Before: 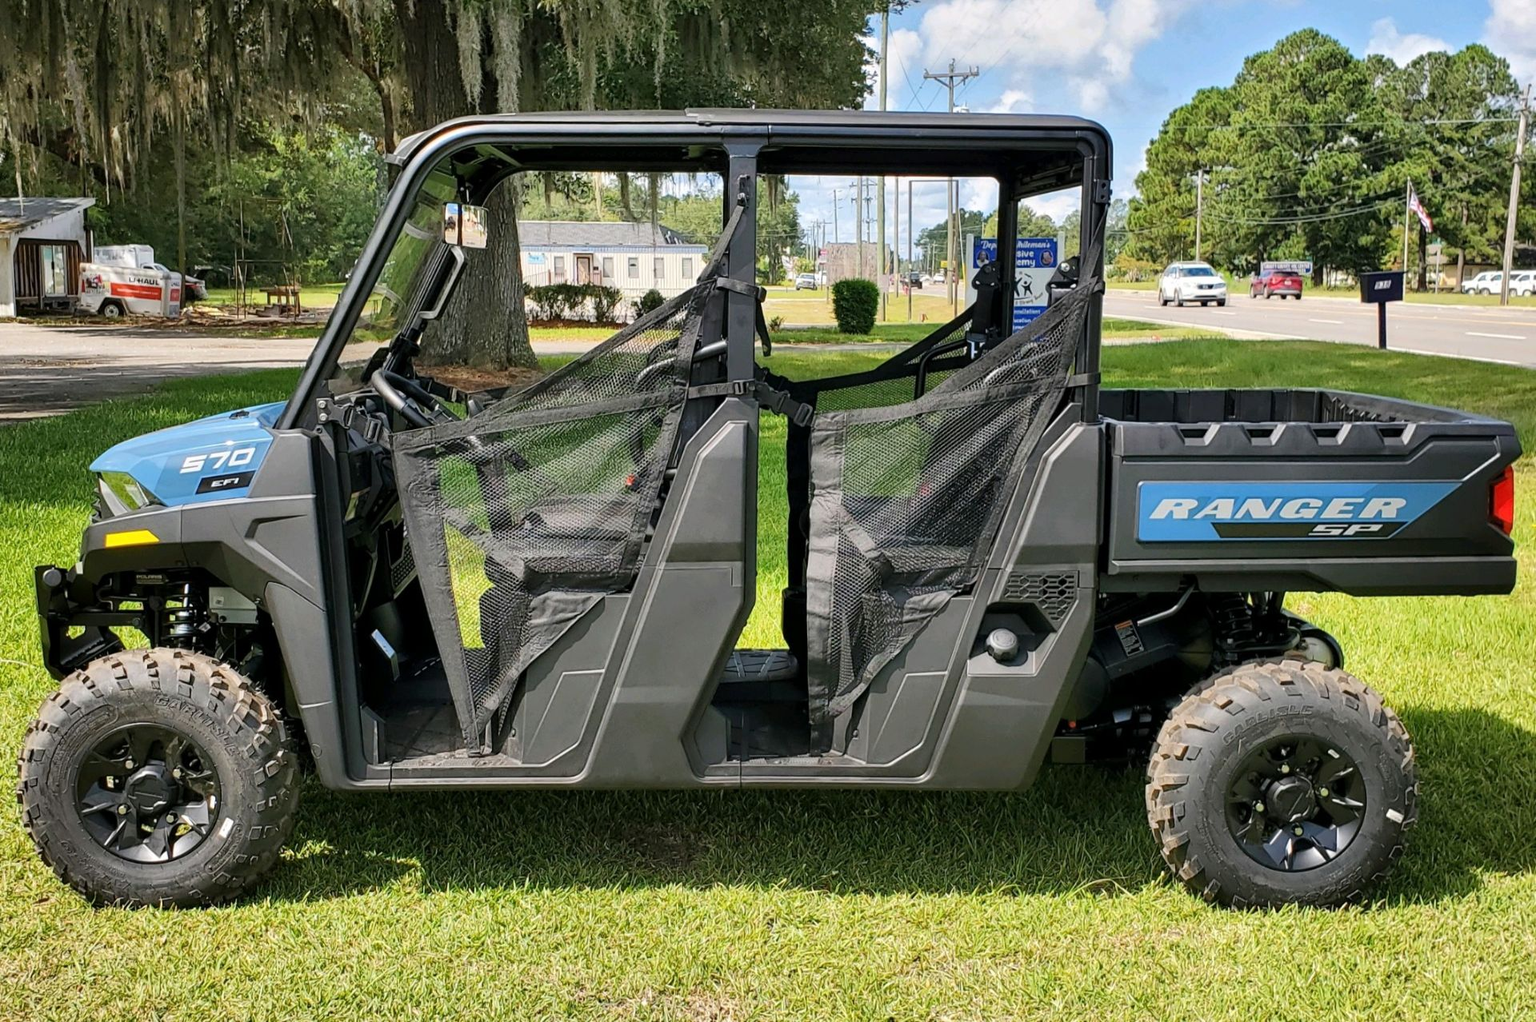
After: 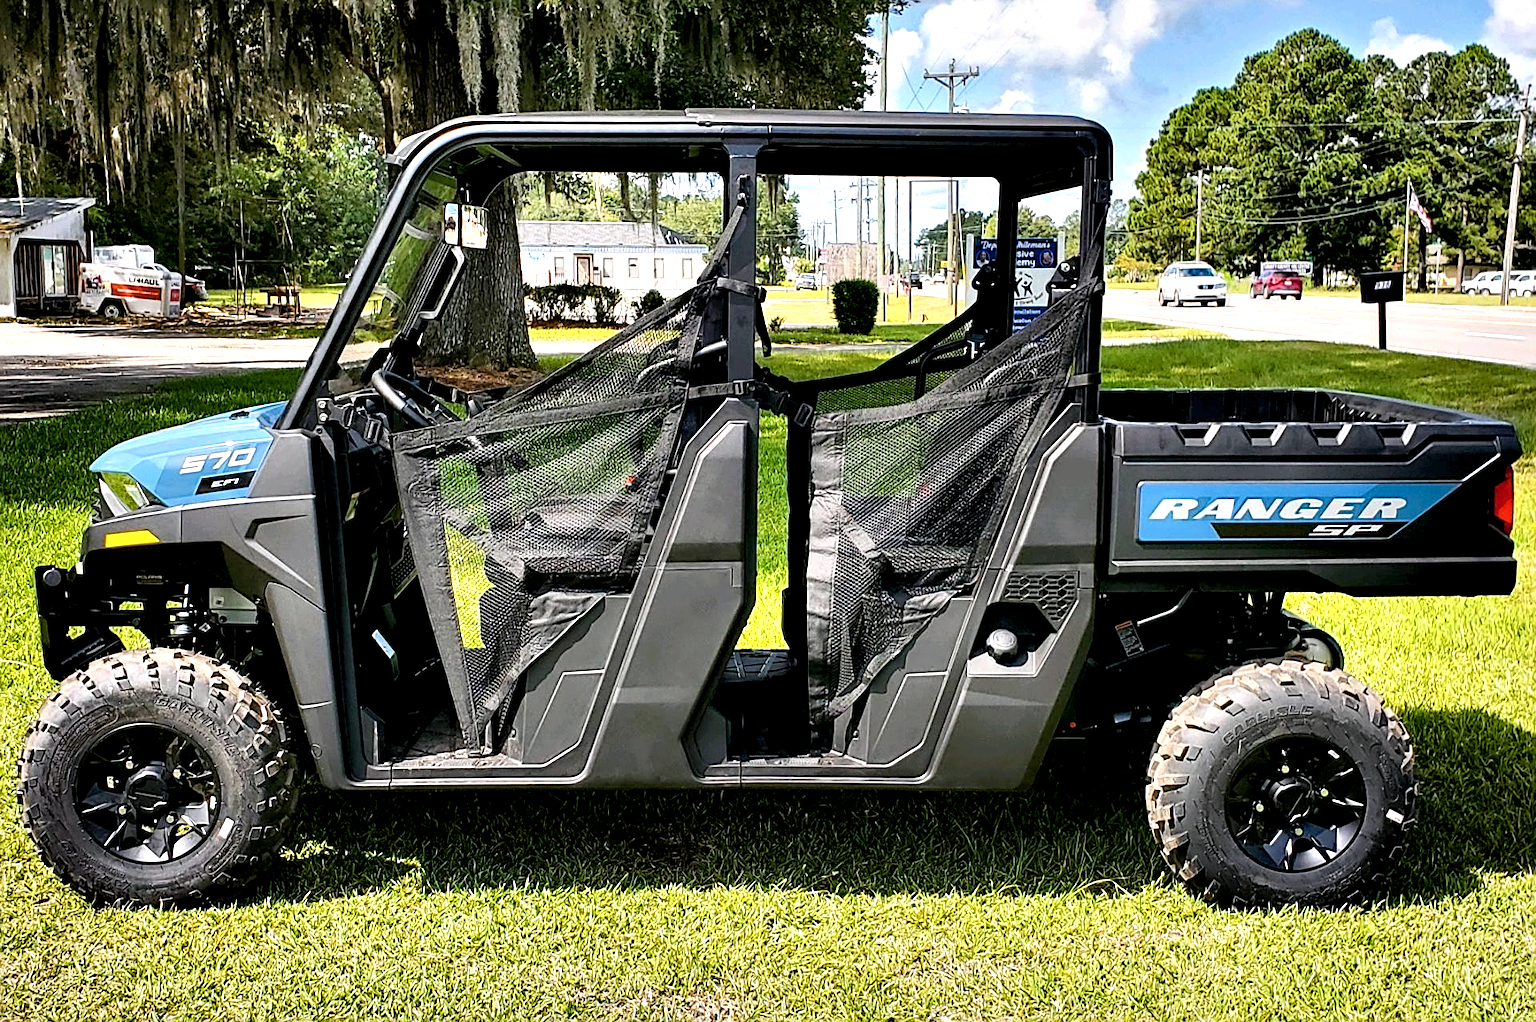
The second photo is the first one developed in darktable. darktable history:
contrast brightness saturation: contrast 0.058, brightness -0.008, saturation -0.229
color balance rgb: global offset › luminance -0.272%, global offset › hue 259.53°, perceptual saturation grading › global saturation 30.387%
contrast equalizer: octaves 7, y [[0.6 ×6], [0.55 ×6], [0 ×6], [0 ×6], [0 ×6]]
exposure: black level correction 0.005, exposure 0.002 EV, compensate highlight preservation false
sharpen: on, module defaults
